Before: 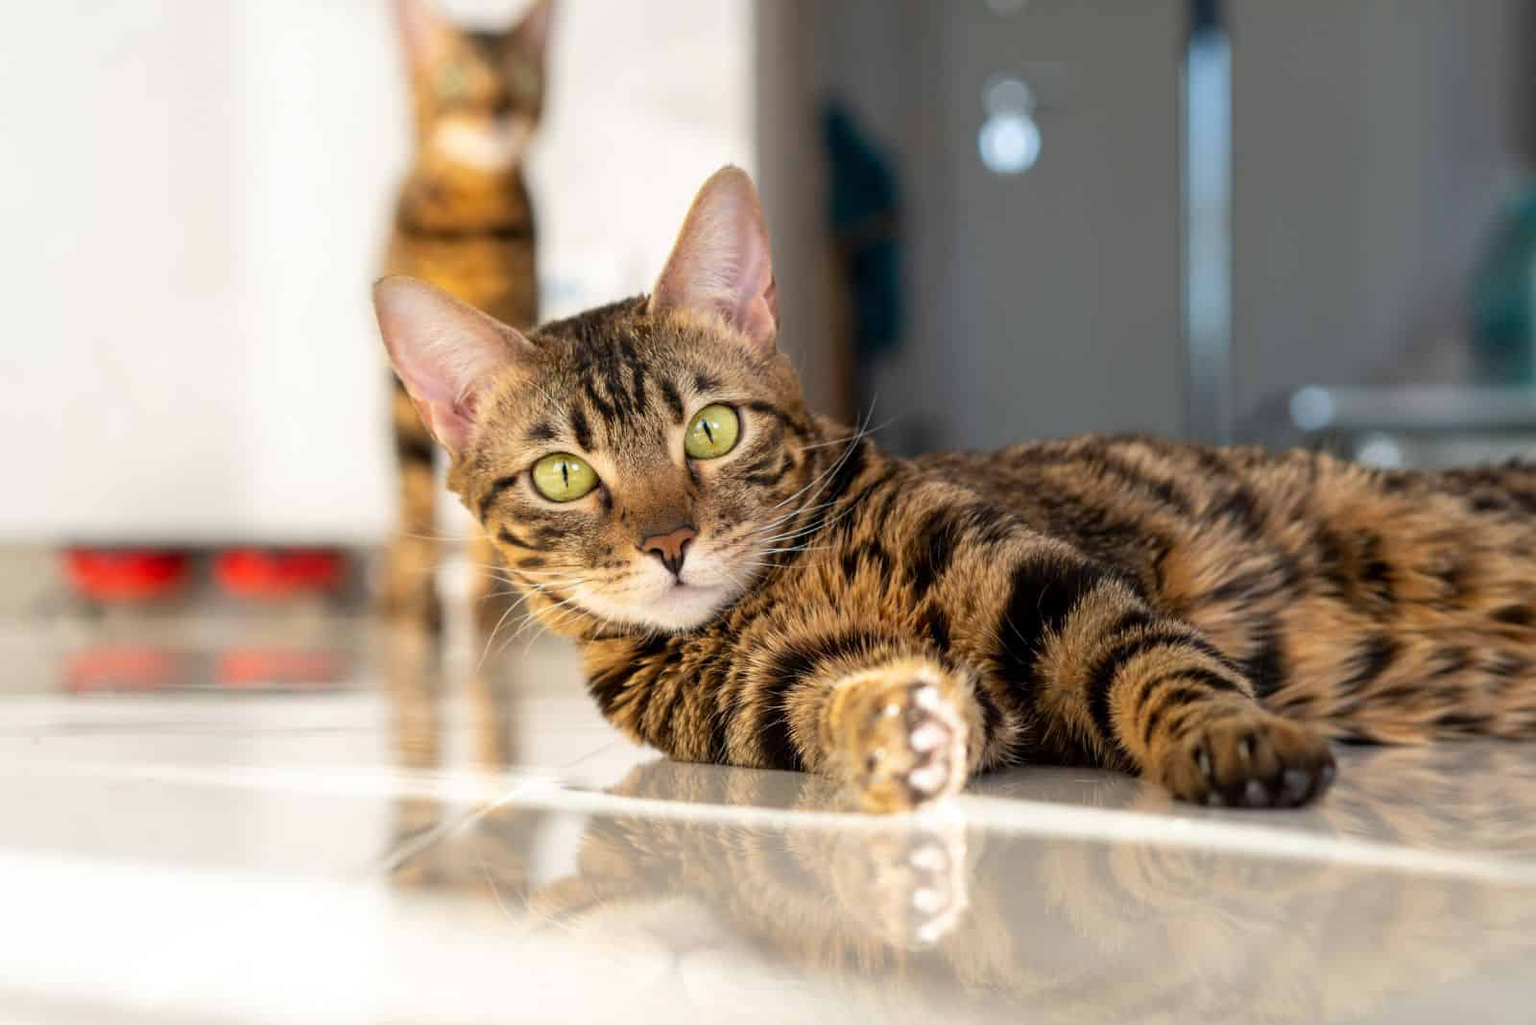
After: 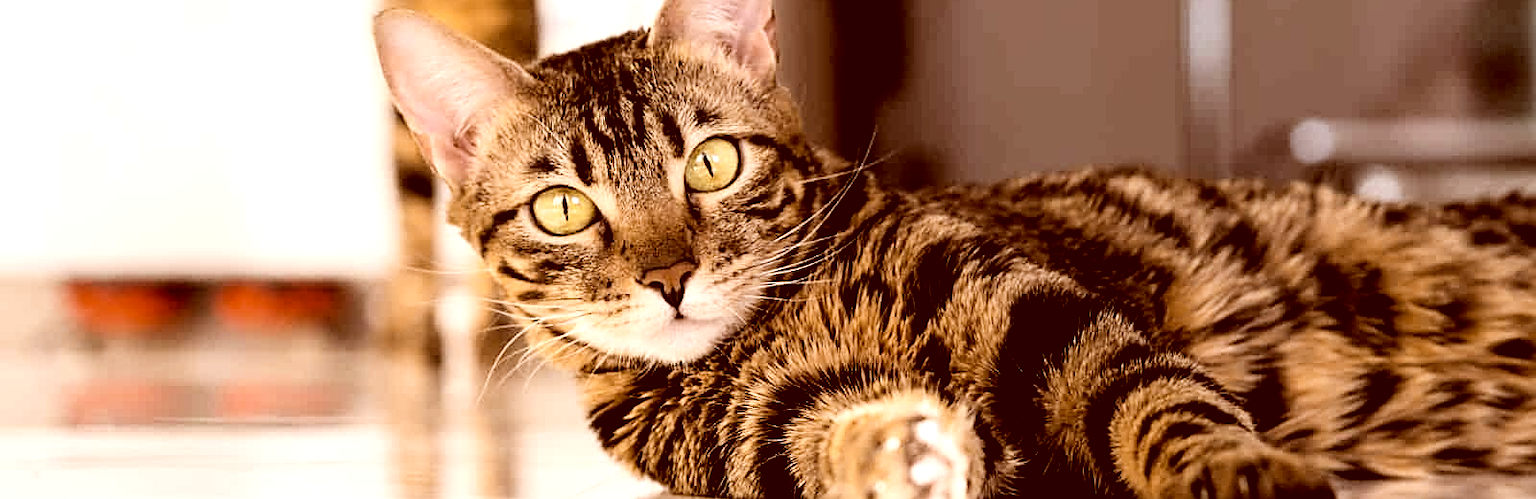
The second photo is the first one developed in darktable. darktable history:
crop and rotate: top 26.07%, bottom 25.183%
sharpen: amount 0.589
color correction: highlights a* 9.06, highlights b* 8.5, shadows a* 39.4, shadows b* 39.97, saturation 0.796
color zones: curves: ch0 [(0, 0.533) (0.126, 0.533) (0.234, 0.533) (0.368, 0.357) (0.5, 0.5) (0.625, 0.5) (0.74, 0.637) (0.875, 0.5)]; ch1 [(0.004, 0.708) (0.129, 0.662) (0.25, 0.5) (0.375, 0.331) (0.496, 0.396) (0.625, 0.649) (0.739, 0.26) (0.875, 0.5) (1, 0.478)]; ch2 [(0, 0.409) (0.132, 0.403) (0.236, 0.558) (0.379, 0.448) (0.5, 0.5) (0.625, 0.5) (0.691, 0.39) (0.875, 0.5)], mix -130.88%
levels: levels [0.129, 0.519, 0.867]
exposure: black level correction 0.001, exposure 0.498 EV, compensate exposure bias true, compensate highlight preservation false
filmic rgb: middle gray luminance 28.8%, black relative exposure -10.28 EV, white relative exposure 5.5 EV, target black luminance 0%, hardness 3.91, latitude 2.47%, contrast 1.131, highlights saturation mix 5.06%, shadows ↔ highlights balance 15.69%
